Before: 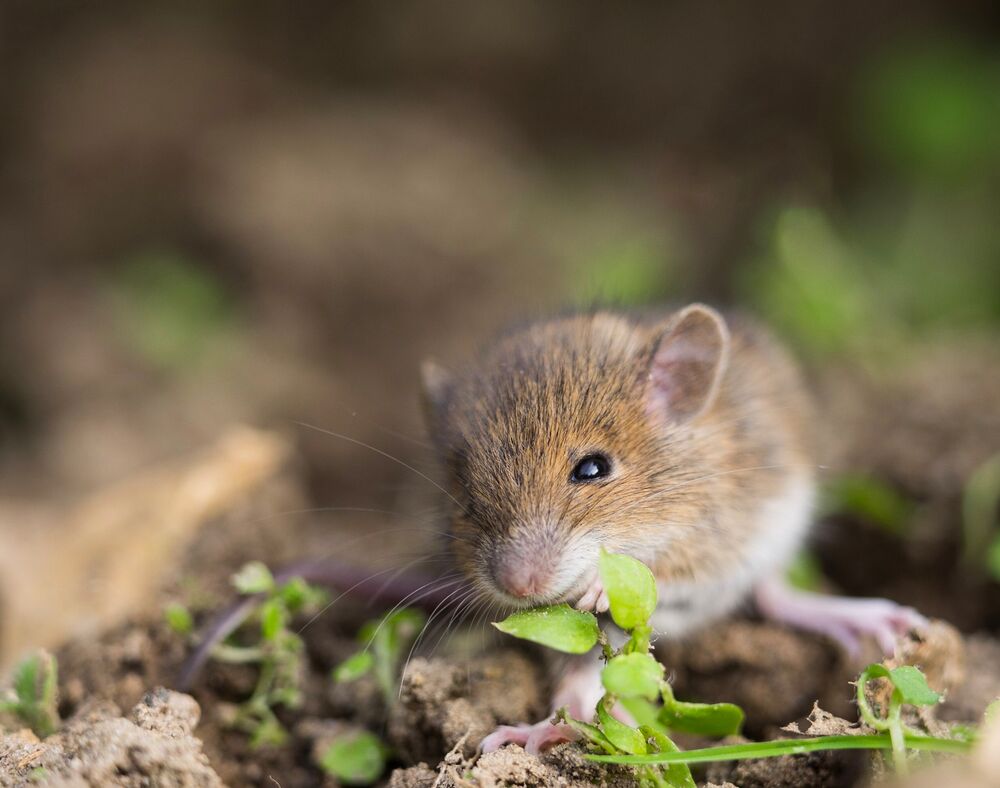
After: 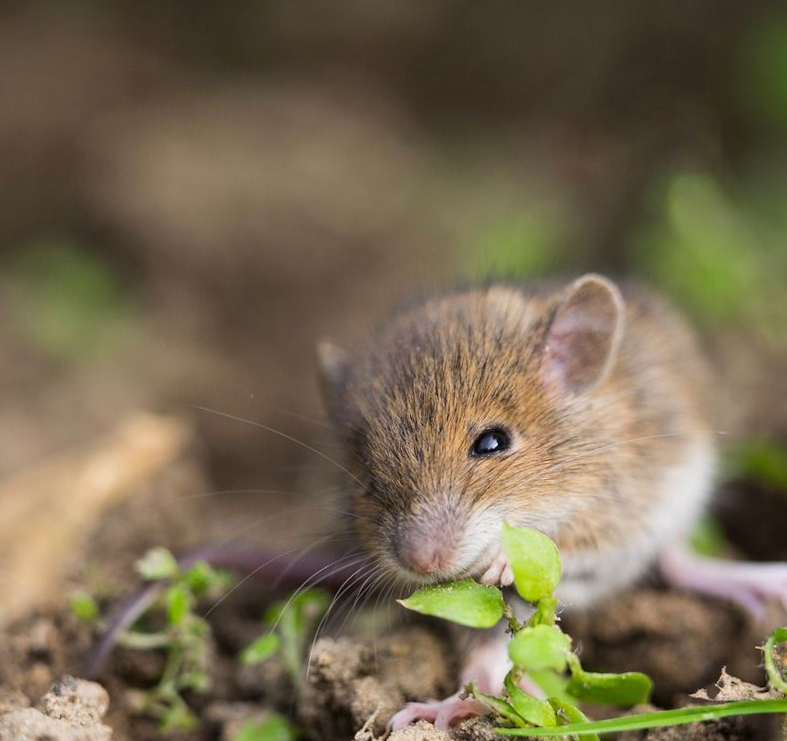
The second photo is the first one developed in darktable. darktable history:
crop and rotate: left 9.597%, right 10.195%
shadows and highlights: shadows 29.61, highlights -30.47, low approximation 0.01, soften with gaussian
rotate and perspective: rotation -2°, crop left 0.022, crop right 0.978, crop top 0.049, crop bottom 0.951
